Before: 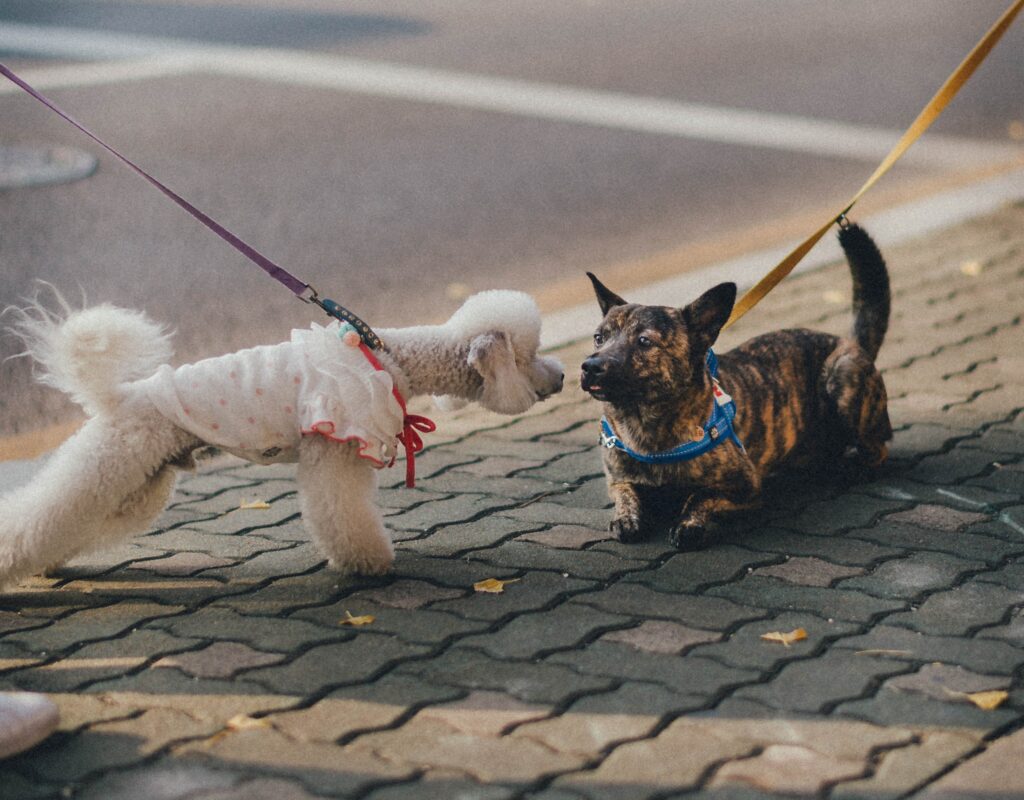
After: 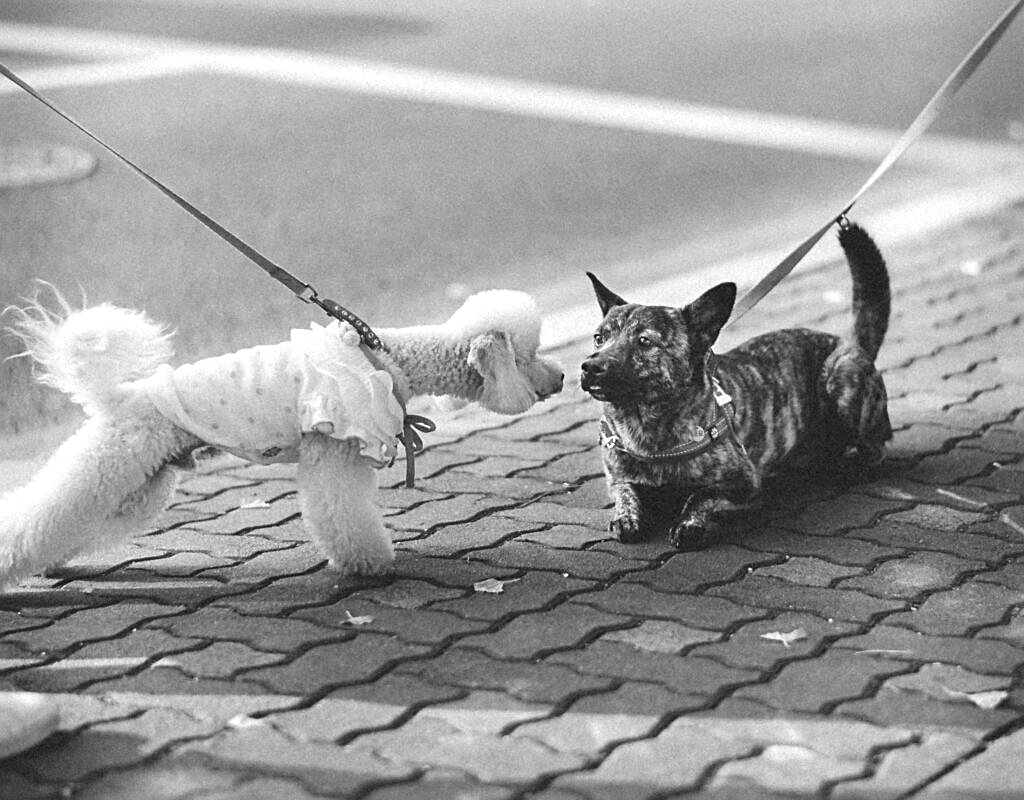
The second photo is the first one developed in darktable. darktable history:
exposure: exposure 0.999 EV, compensate highlight preservation false
sharpen: on, module defaults
monochrome: a 14.95, b -89.96
